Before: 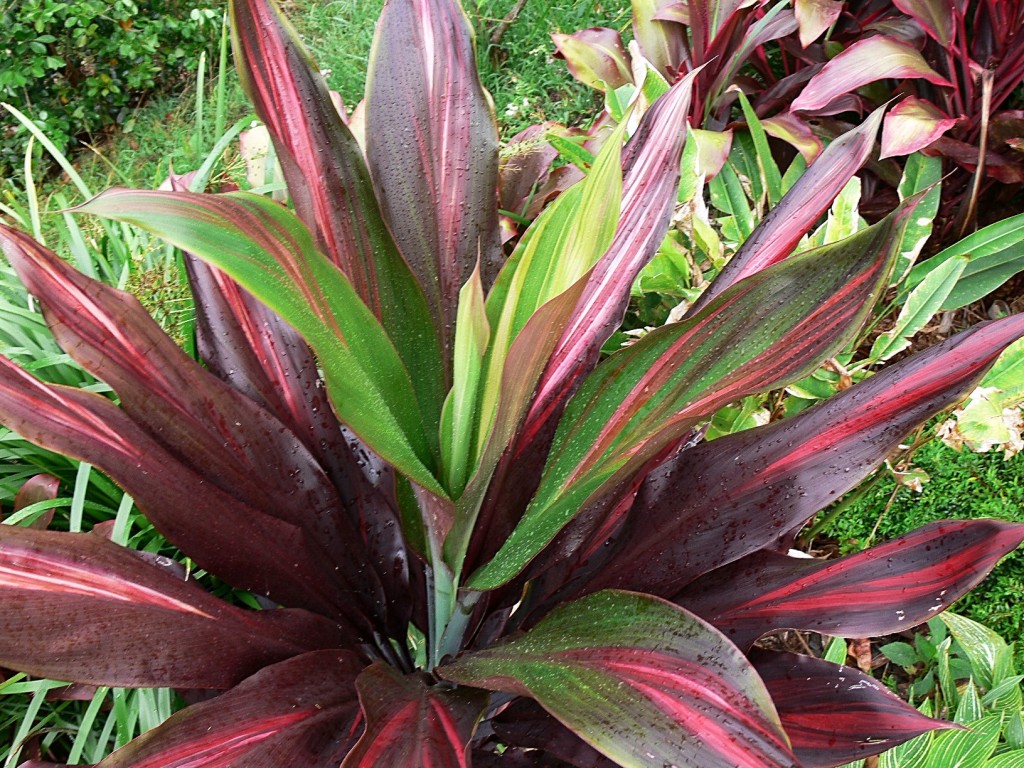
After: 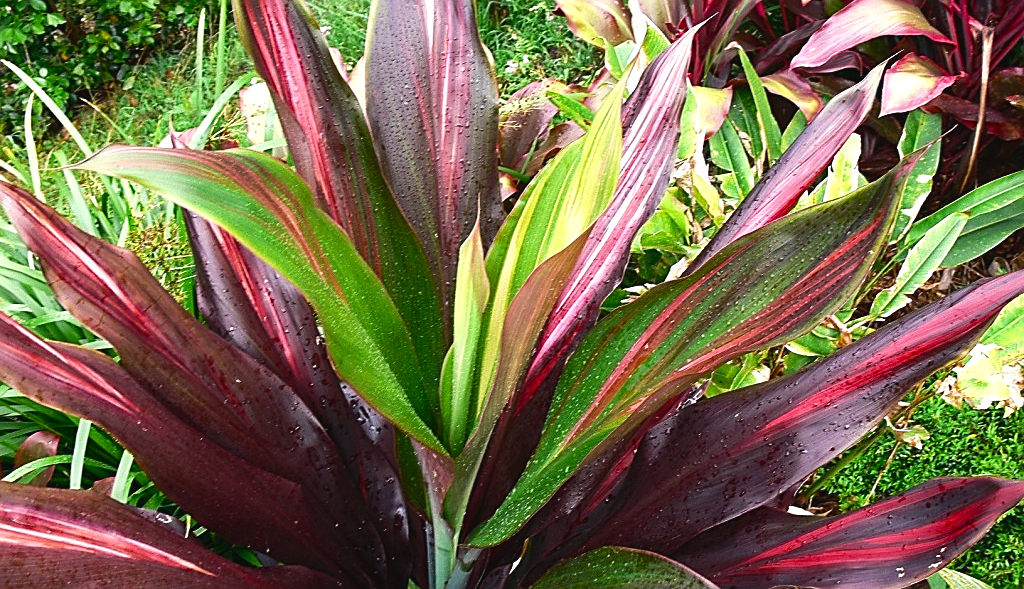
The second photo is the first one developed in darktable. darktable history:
sharpen: on, module defaults
color balance rgb: shadows lift › chroma 1%, shadows lift › hue 217.2°, power › hue 310.8°, highlights gain › chroma 1%, highlights gain › hue 54°, global offset › luminance 0.5%, global offset › hue 171.6°, perceptual saturation grading › global saturation 14.09%, perceptual saturation grading › highlights -25%, perceptual saturation grading › shadows 30%, perceptual brilliance grading › highlights 13.42%, perceptual brilliance grading › mid-tones 8.05%, perceptual brilliance grading › shadows -17.45%, global vibrance 25%
crop: top 5.667%, bottom 17.637%
exposure: exposure -0.116 EV, compensate exposure bias true, compensate highlight preservation false
